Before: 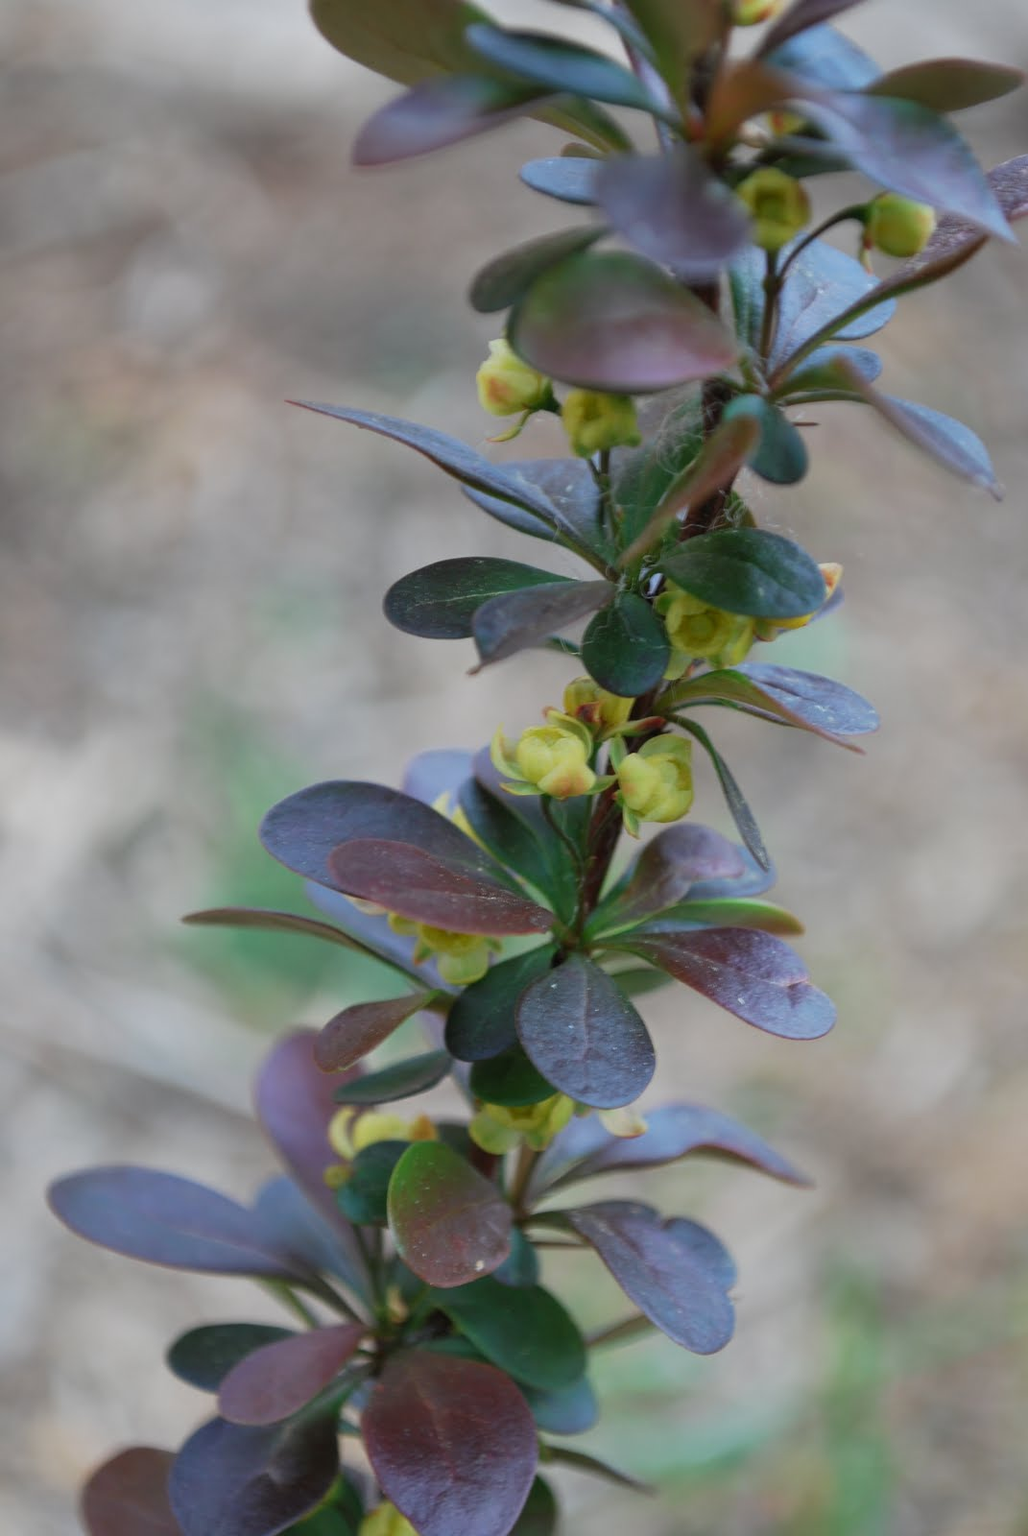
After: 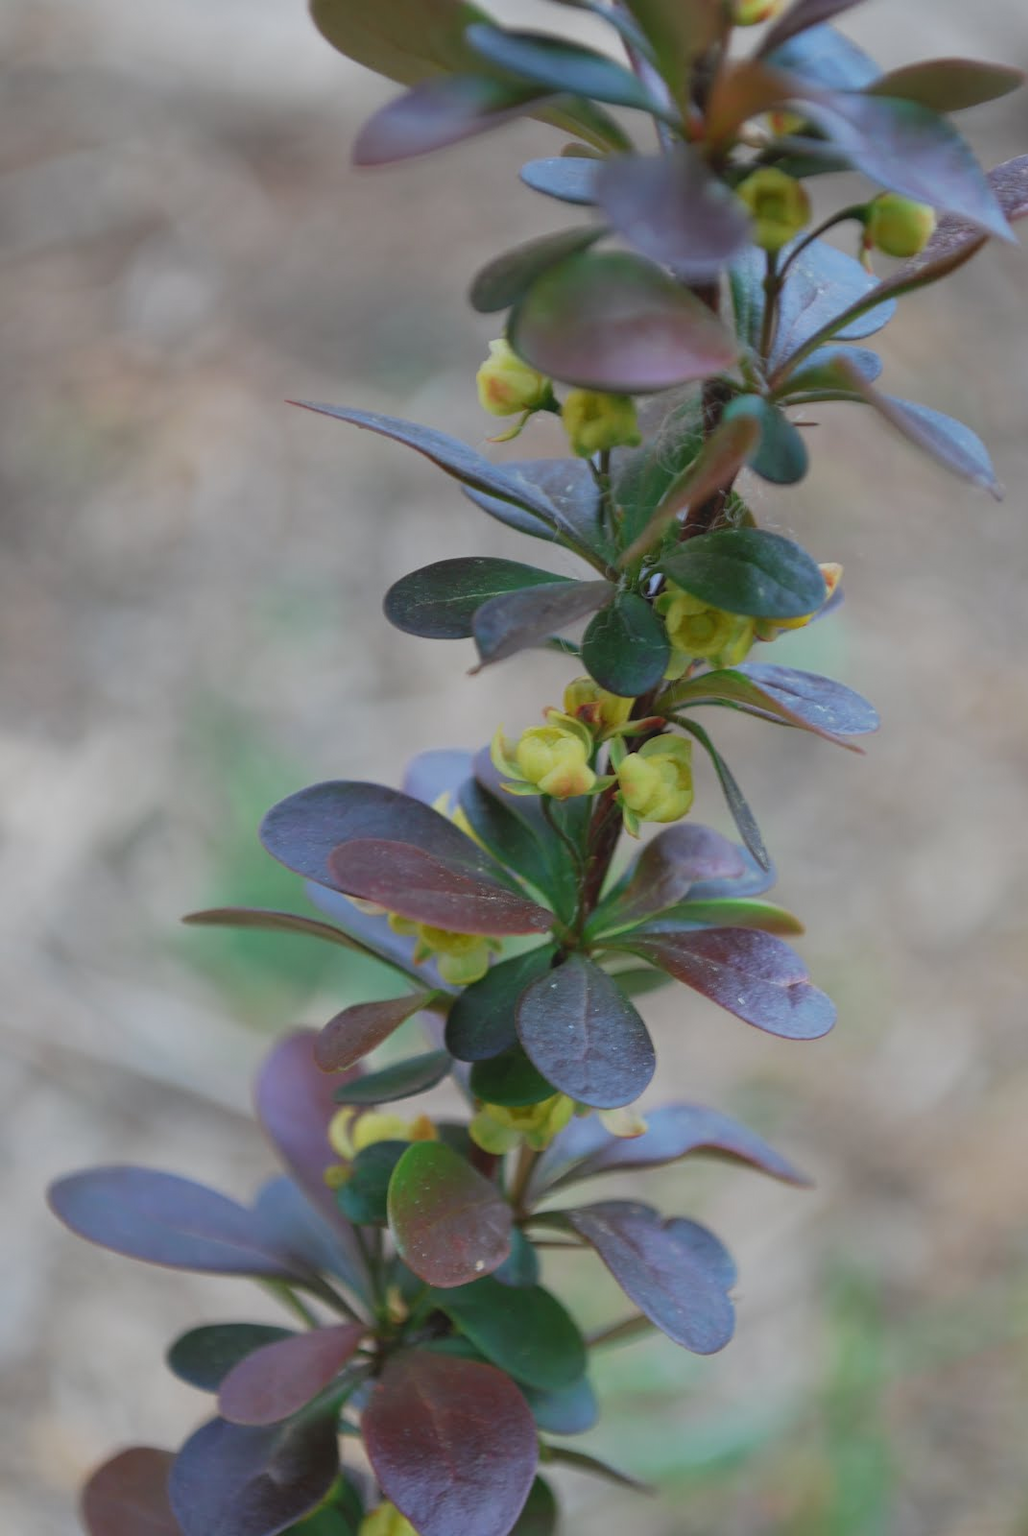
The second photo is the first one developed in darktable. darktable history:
contrast brightness saturation: contrast -0.113
